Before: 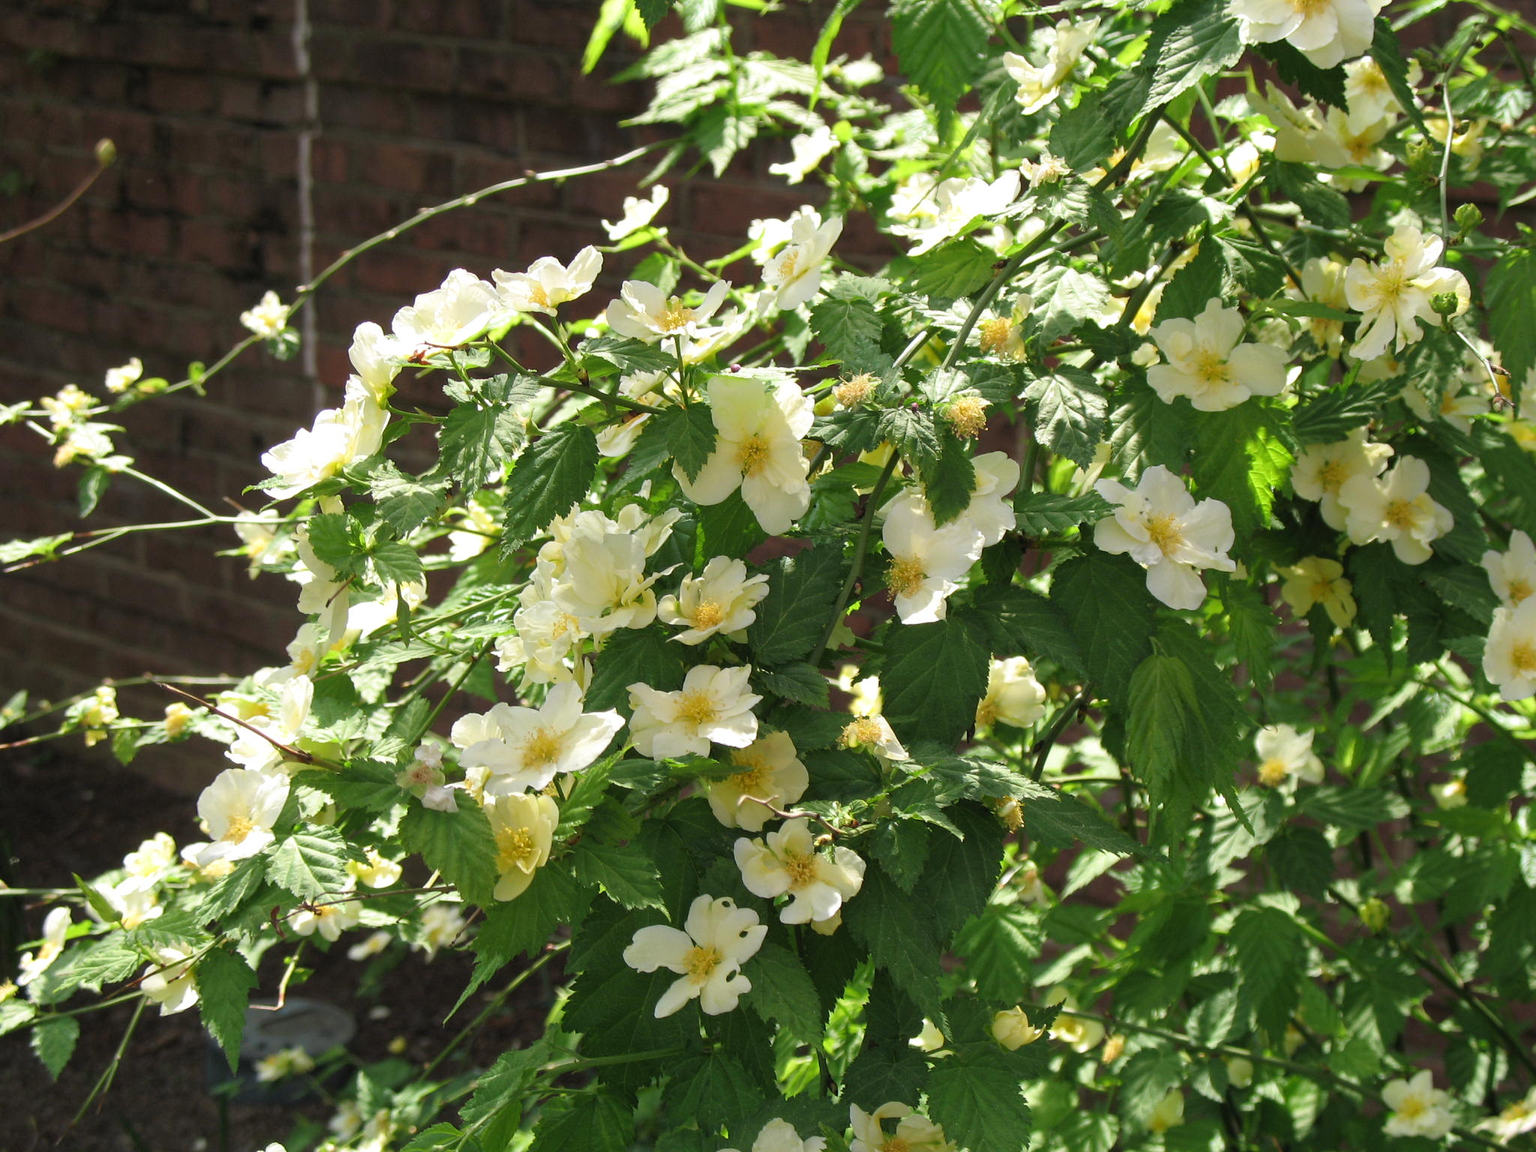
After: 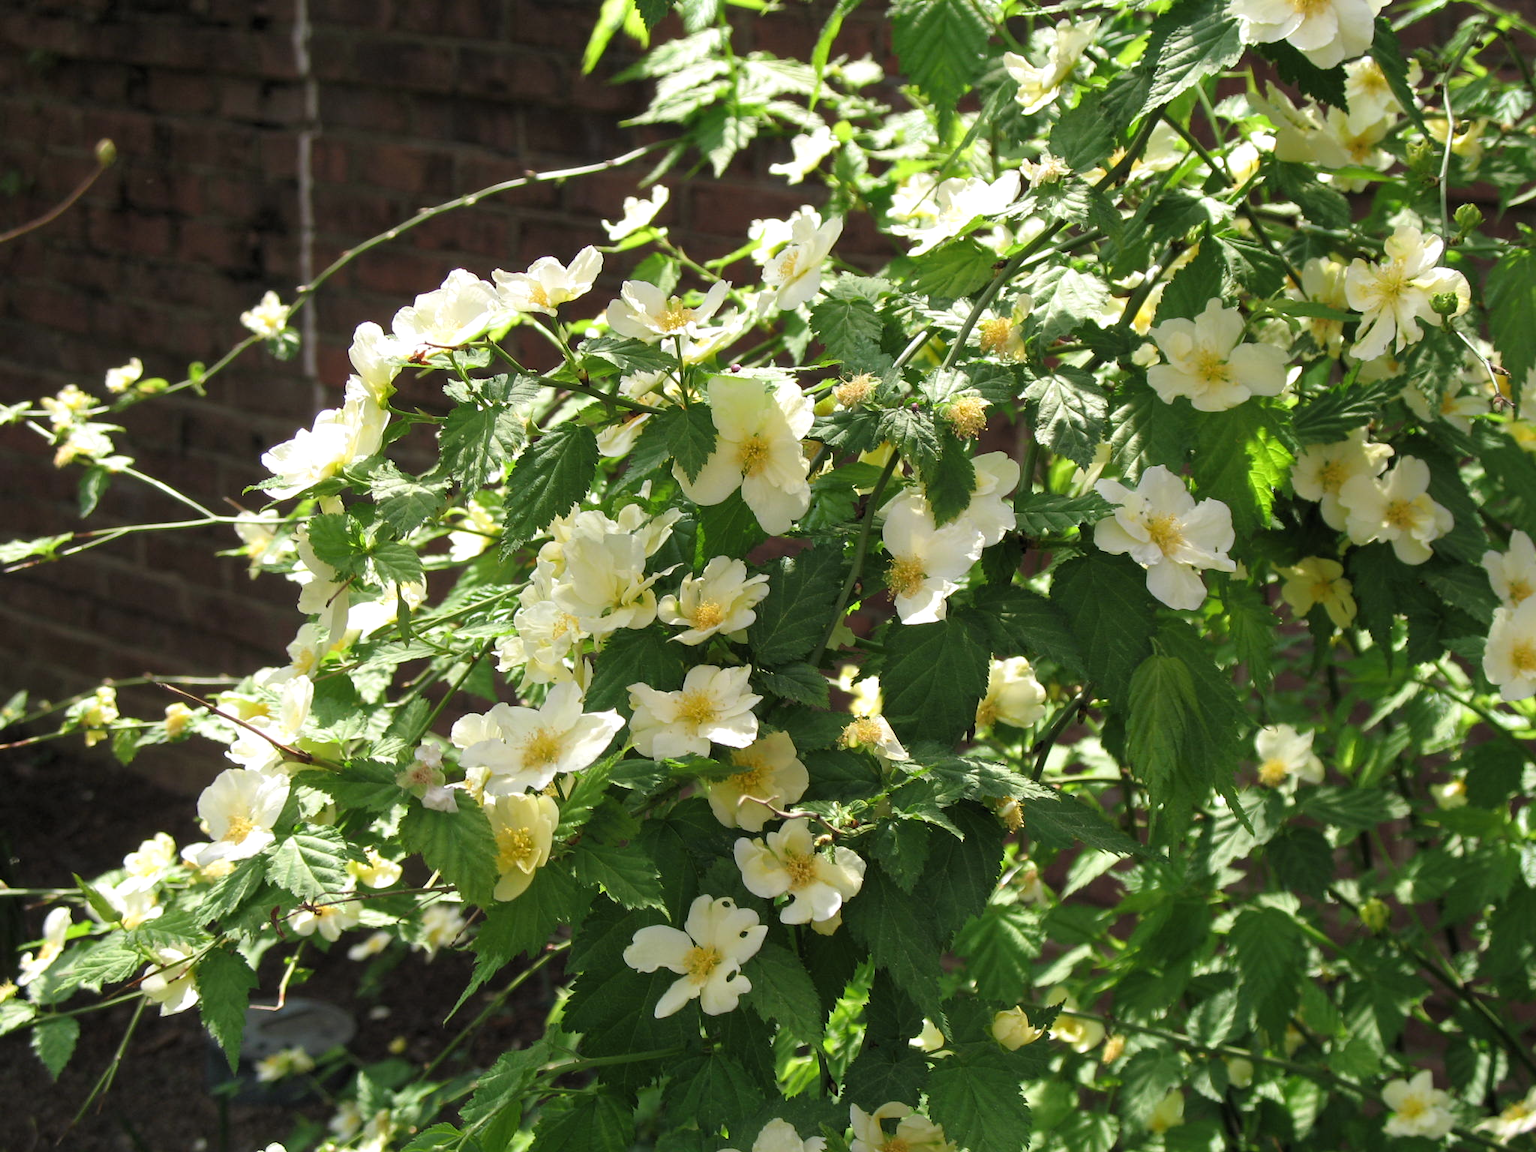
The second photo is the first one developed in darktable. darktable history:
levels: levels [0.026, 0.507, 0.987]
